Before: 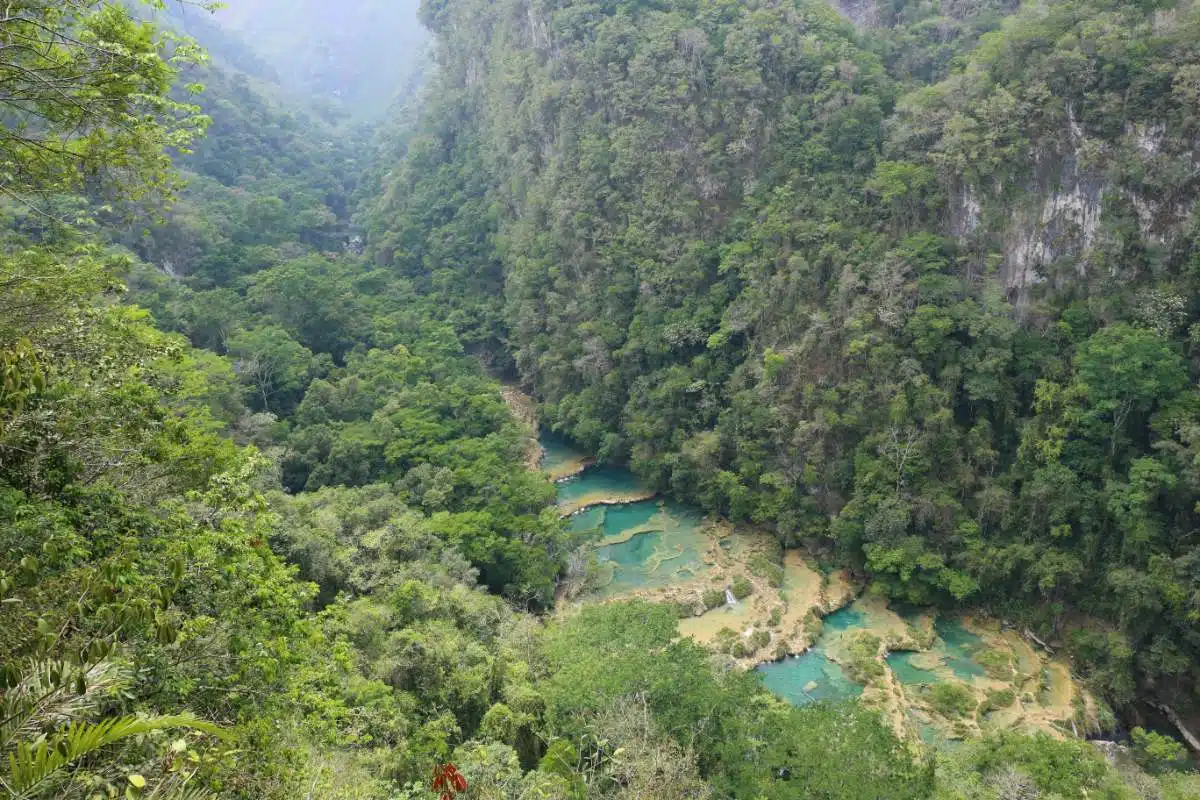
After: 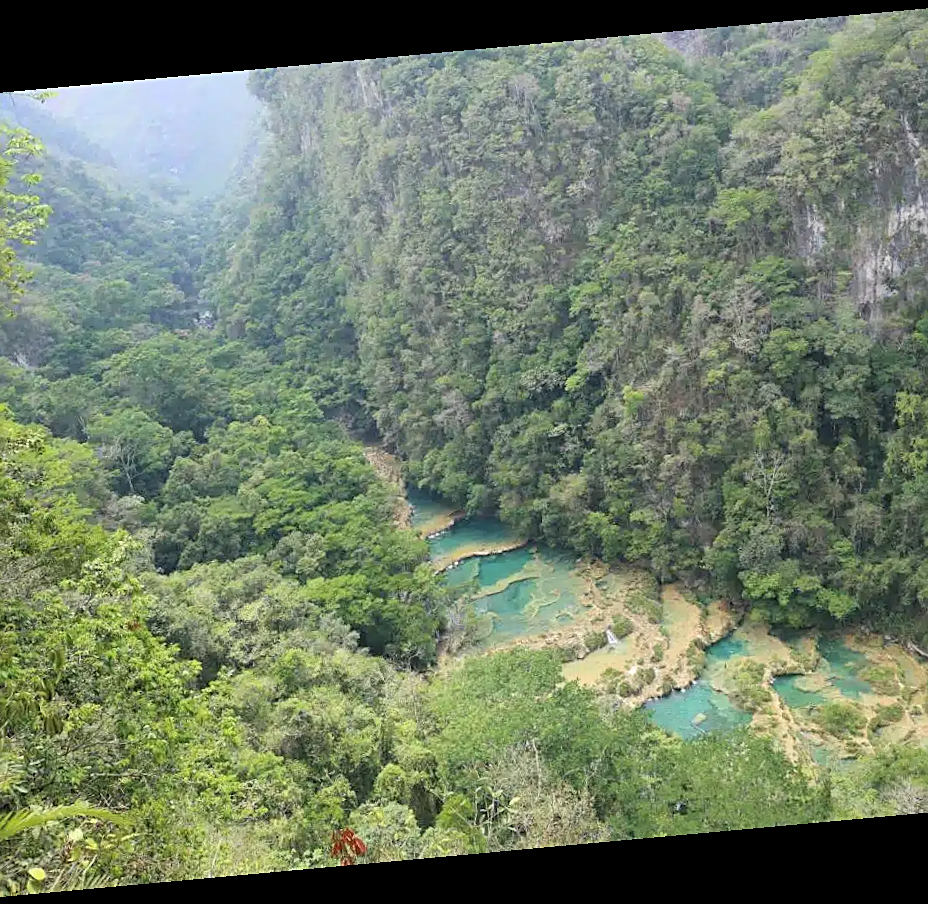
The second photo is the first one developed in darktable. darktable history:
local contrast: mode bilateral grid, contrast 20, coarseness 50, detail 120%, midtone range 0.2
contrast brightness saturation: brightness 0.13
exposure: exposure -0.048 EV, compensate highlight preservation false
sharpen: on, module defaults
crop: left 13.443%, right 13.31%
rotate and perspective: rotation -5.2°, automatic cropping off
